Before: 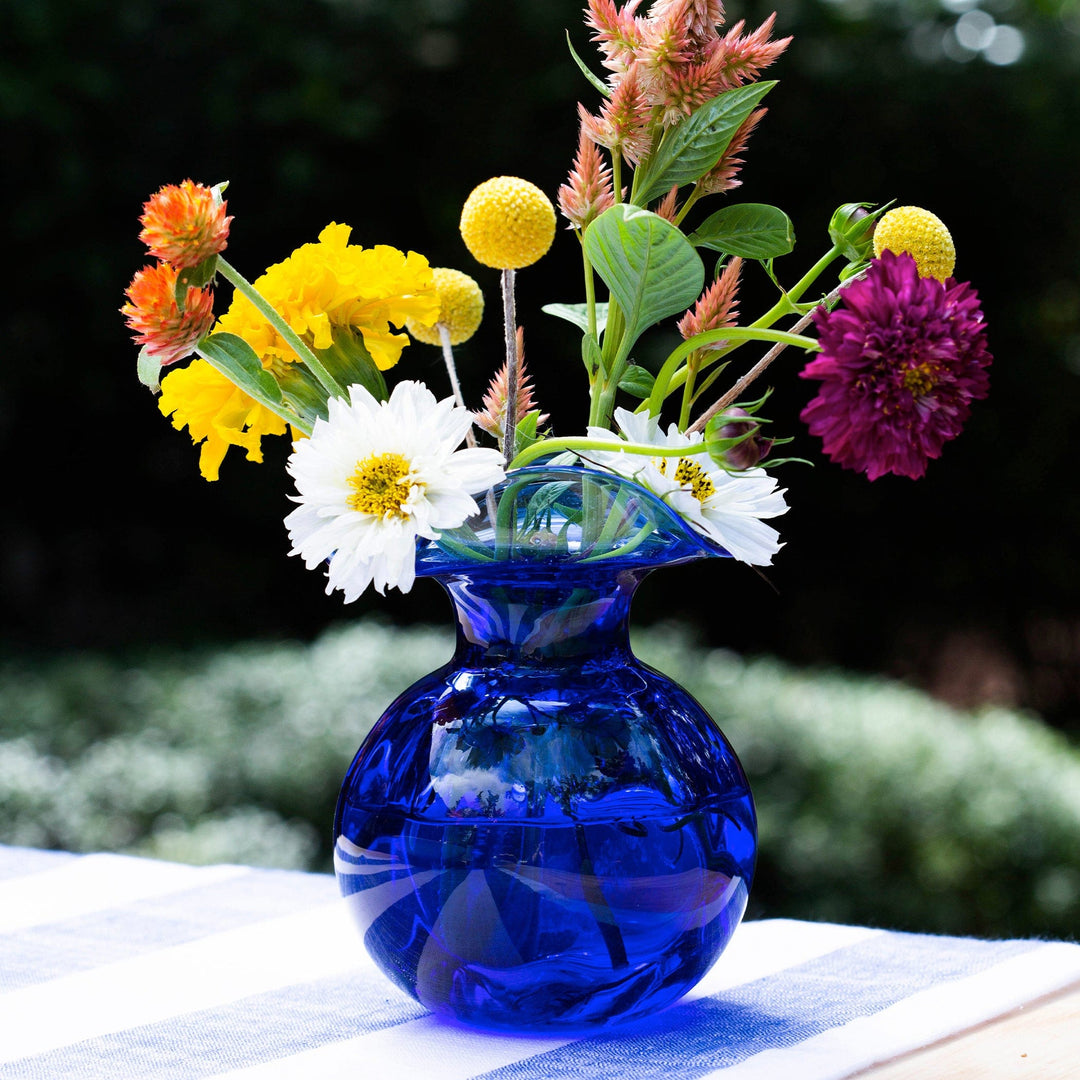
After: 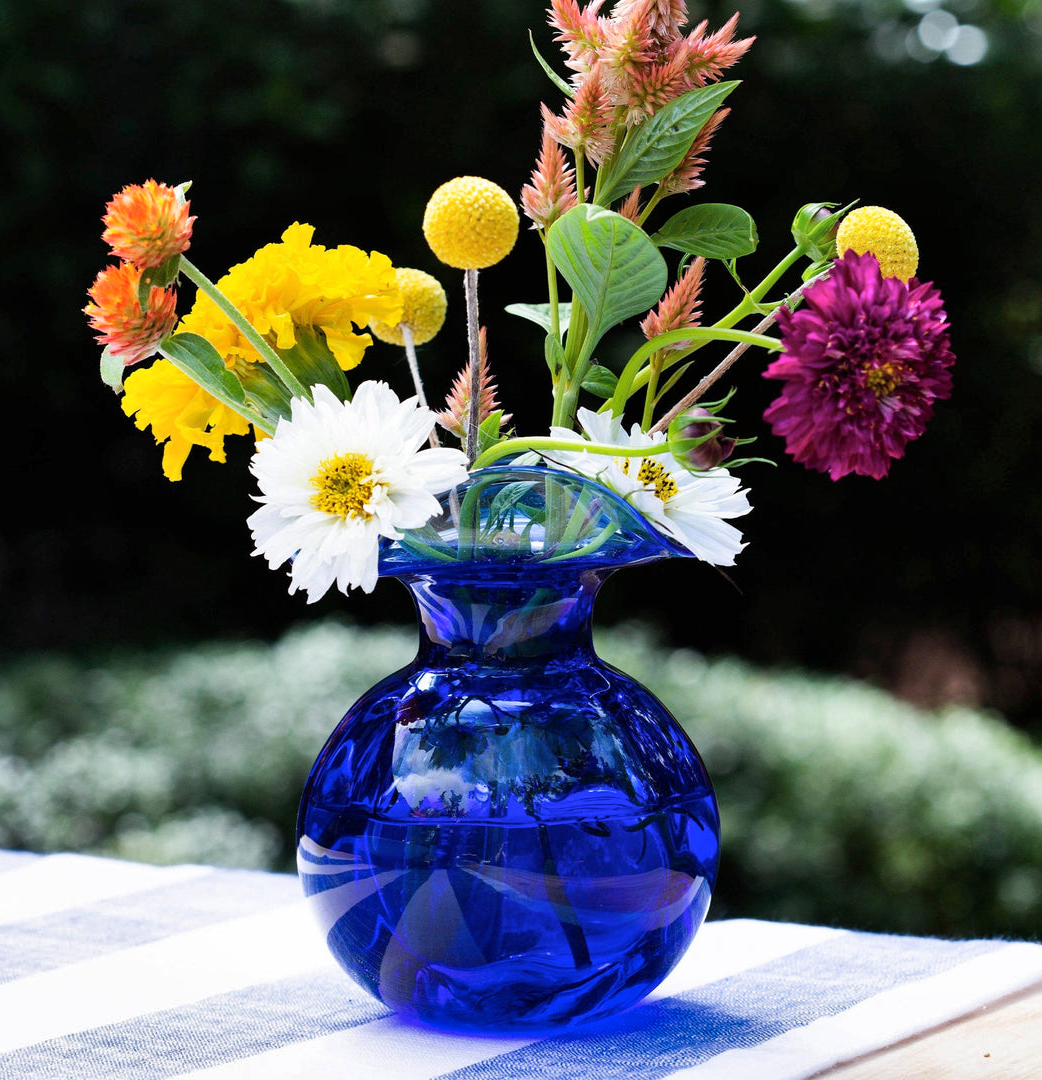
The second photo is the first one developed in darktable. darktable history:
crop and rotate: left 3.437%
shadows and highlights: shadows 39.82, highlights -55.95, shadows color adjustment 97.67%, low approximation 0.01, soften with gaussian
